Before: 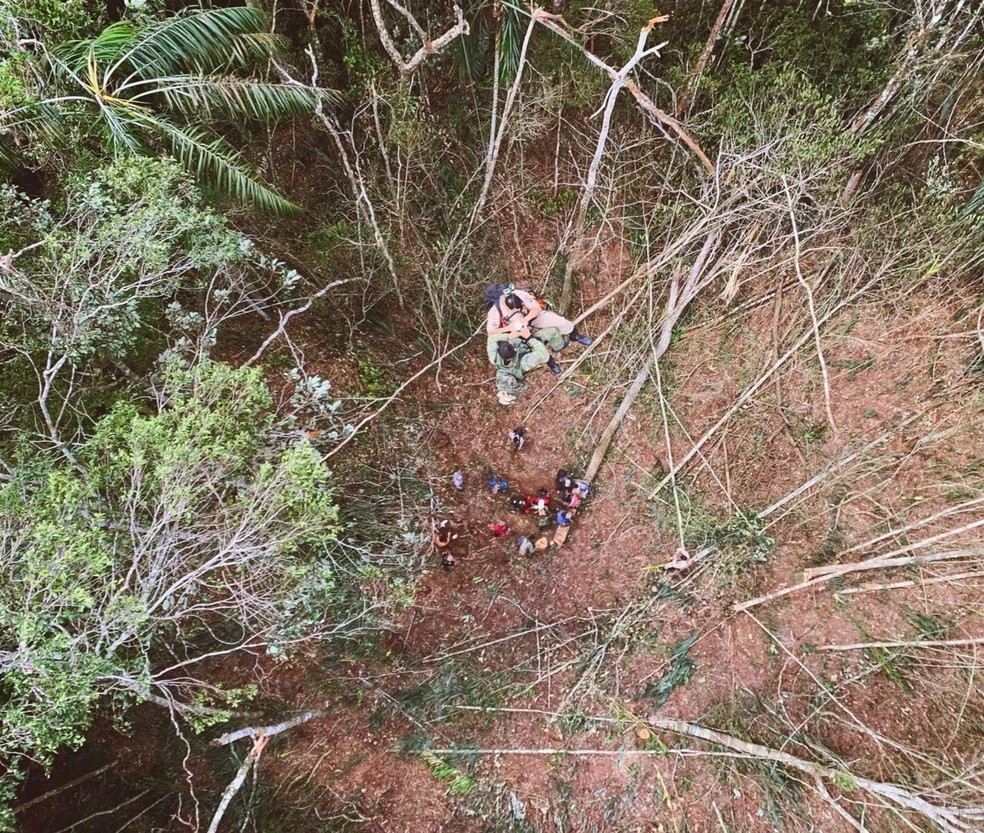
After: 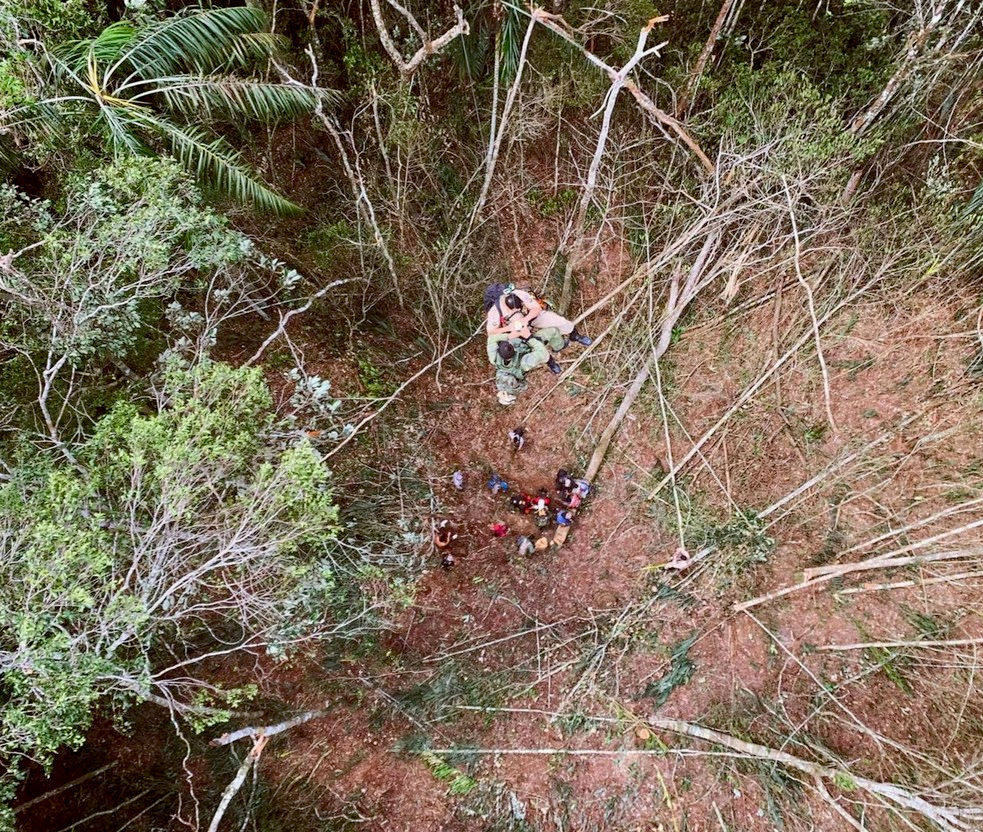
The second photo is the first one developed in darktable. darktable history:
color balance rgb: perceptual saturation grading › global saturation 0.844%
crop and rotate: left 0.074%, bottom 0.01%
exposure: black level correction 0.013, compensate highlight preservation false
